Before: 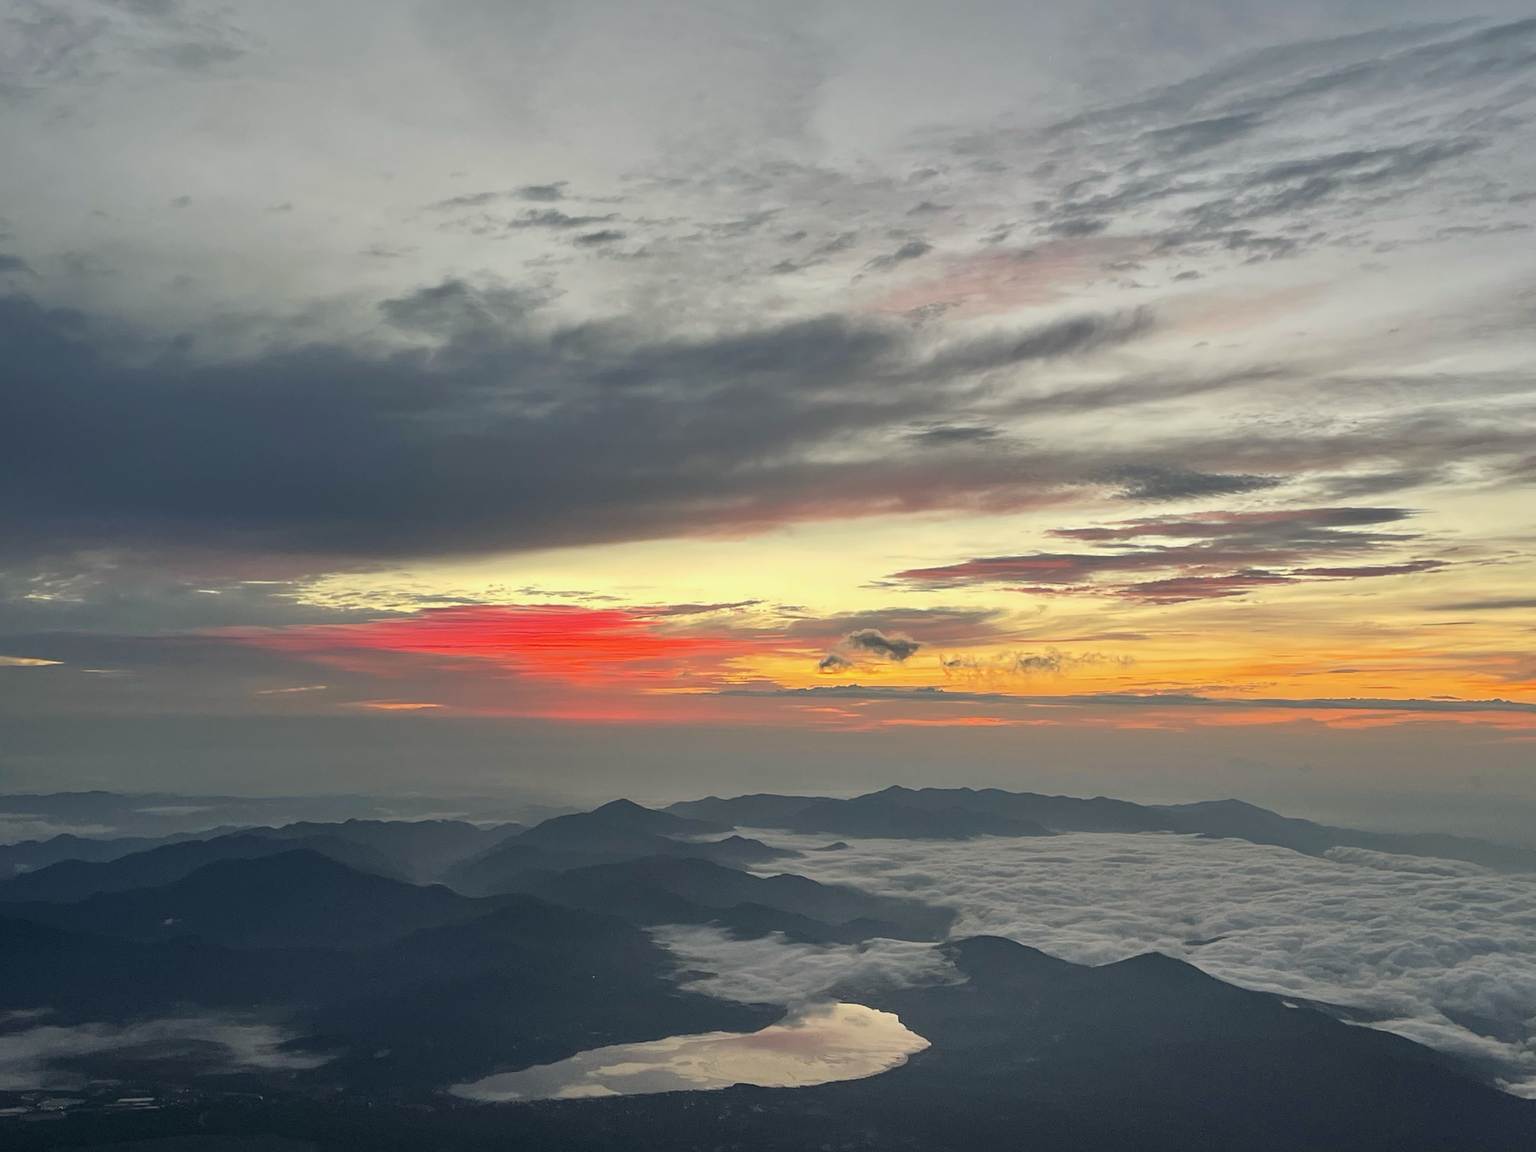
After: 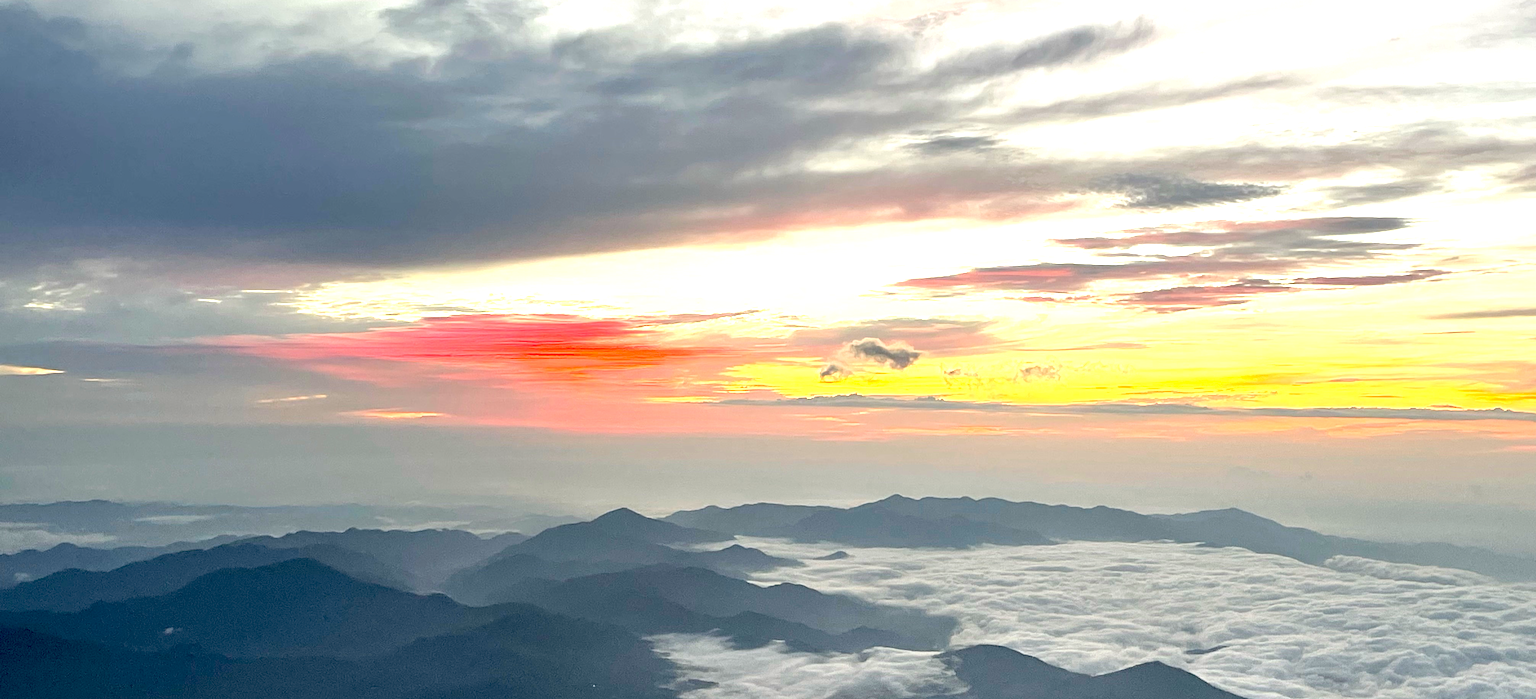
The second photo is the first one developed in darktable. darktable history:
crop and rotate: top 25.357%, bottom 13.942%
exposure: black level correction 0.009, exposure 1.425 EV, compensate highlight preservation false
